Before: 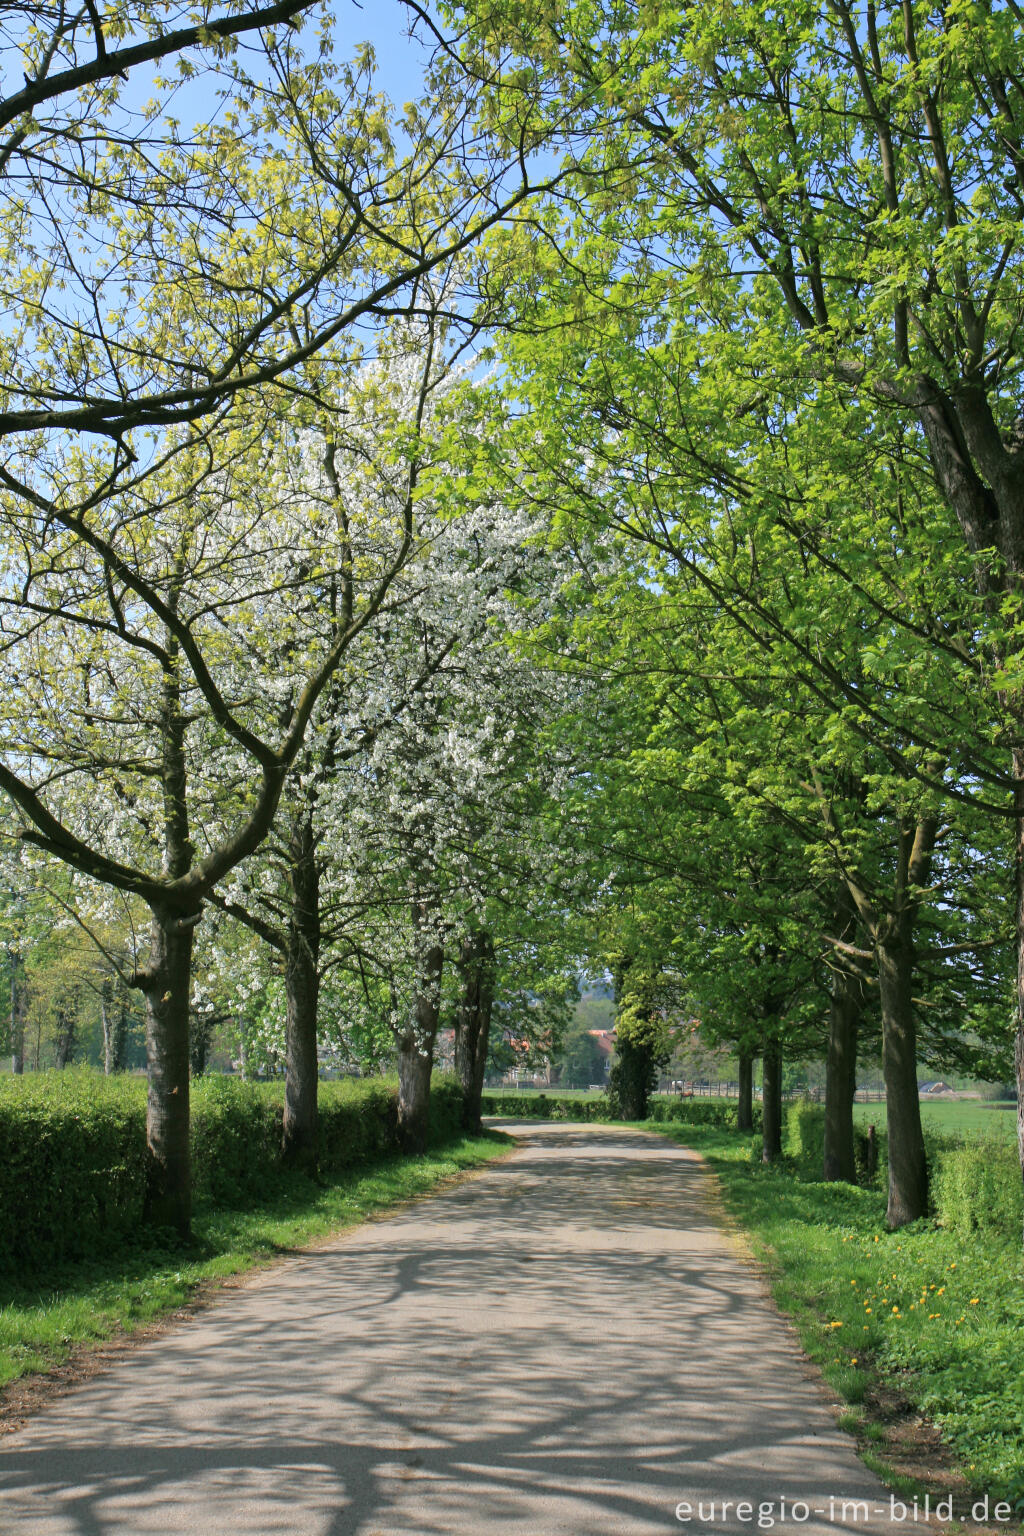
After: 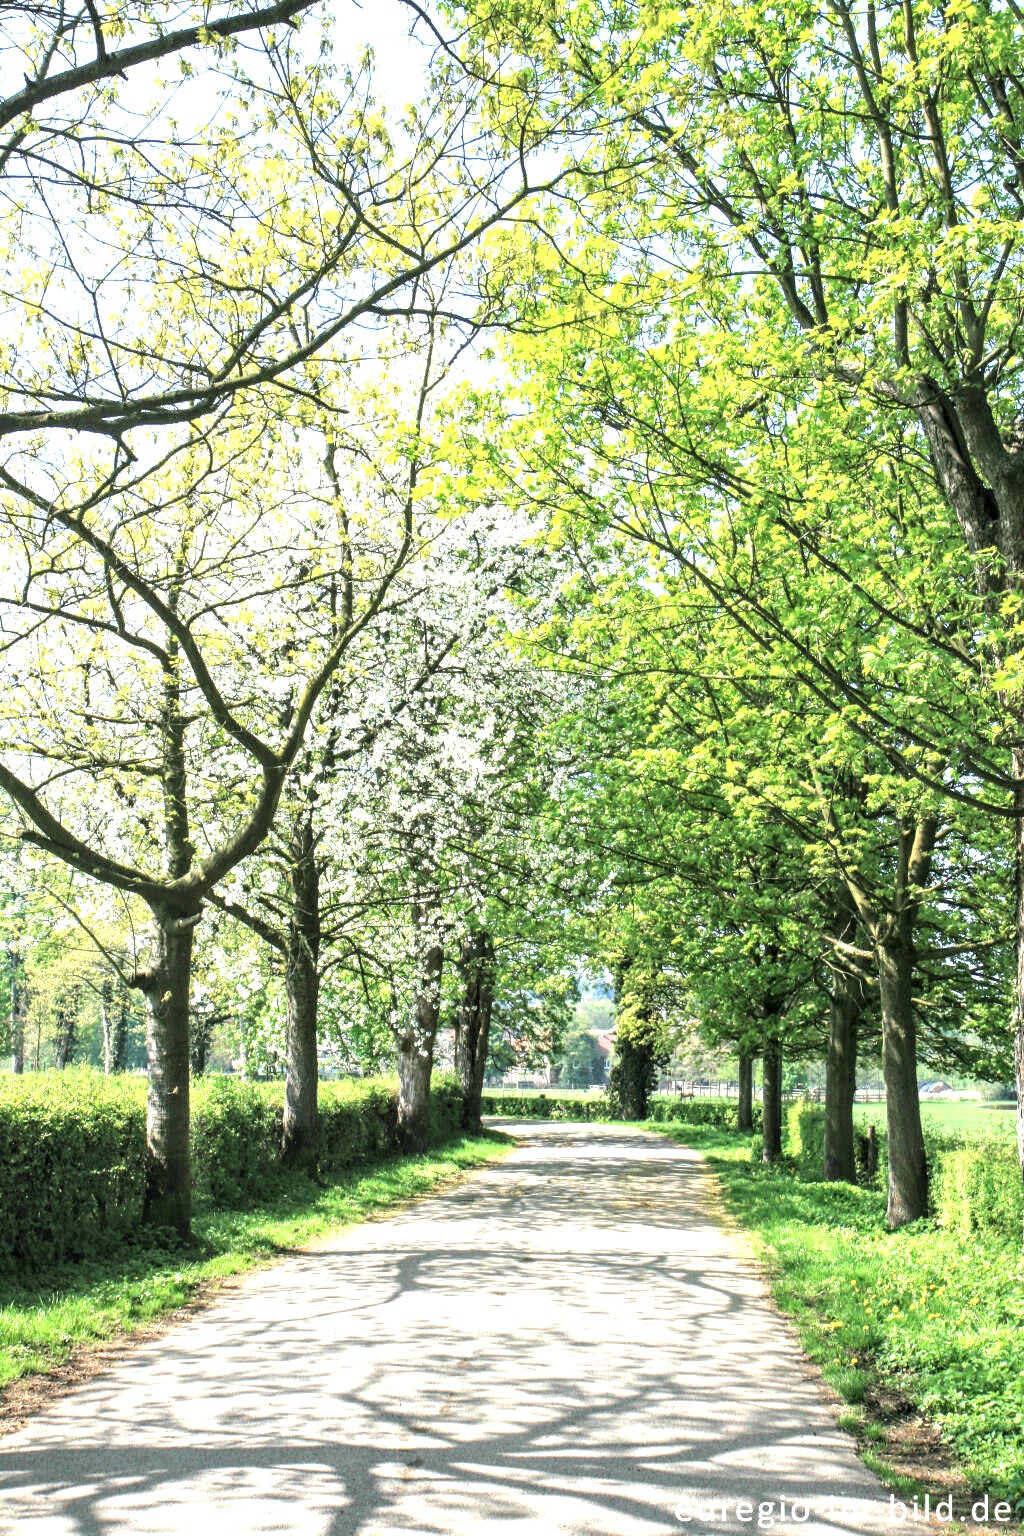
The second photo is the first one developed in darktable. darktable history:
local contrast: highlights 61%, detail 143%, midtone range 0.429
exposure: black level correction 0, exposure 1.101 EV, compensate exposure bias true, compensate highlight preservation false
levels: levels [0.062, 0.494, 0.925]
